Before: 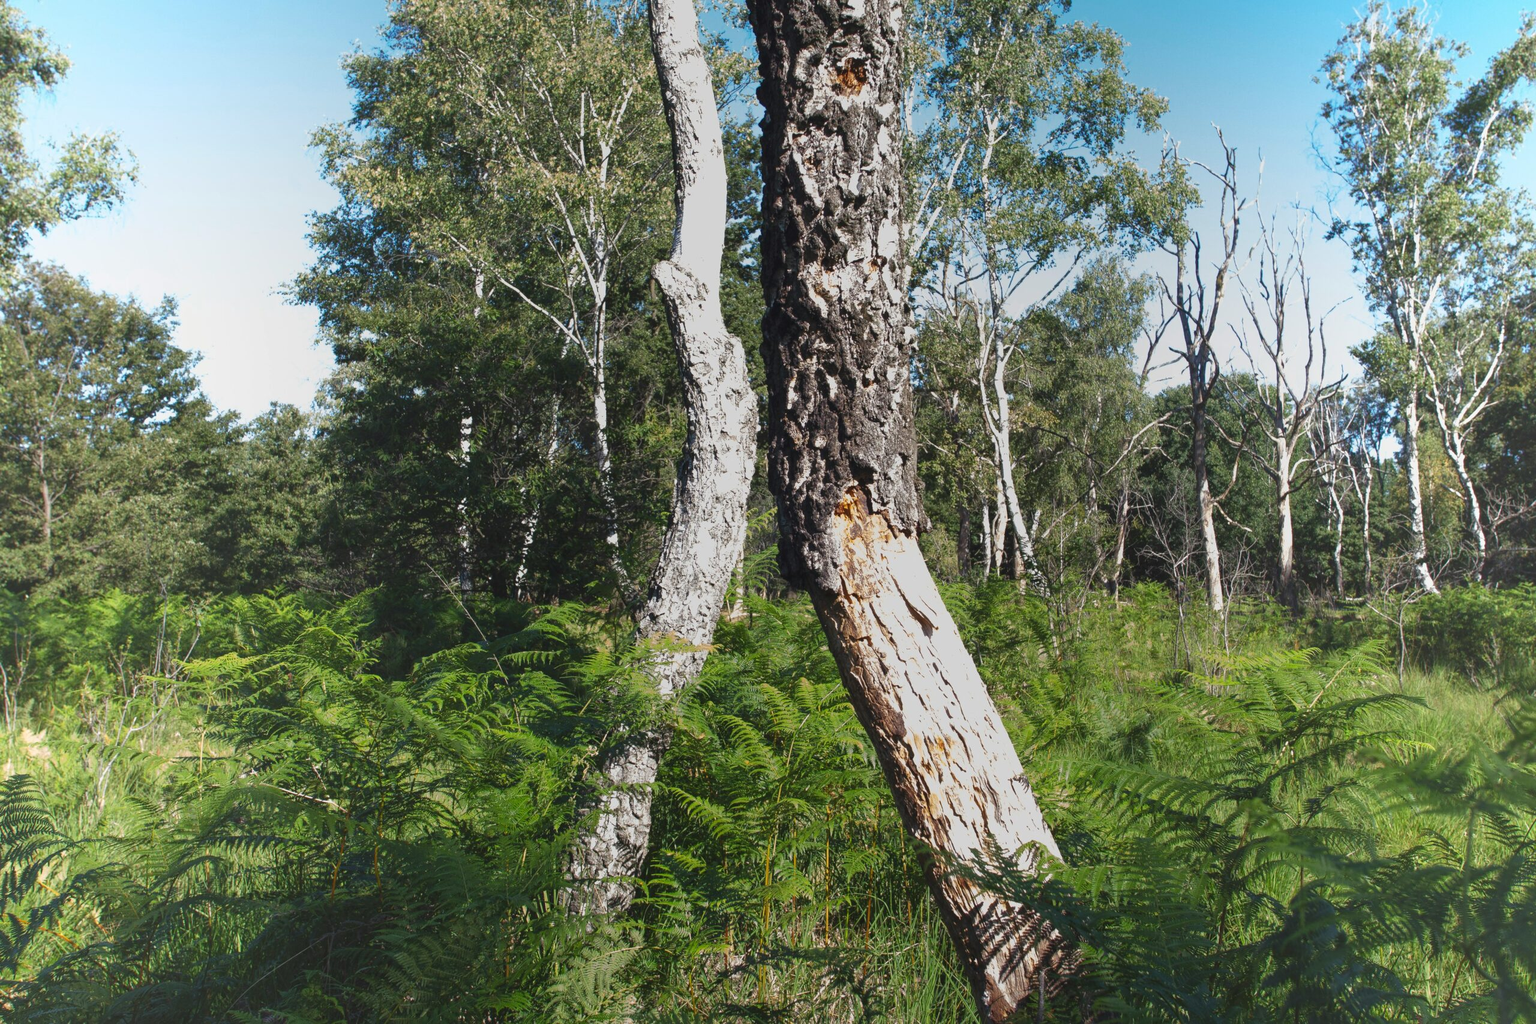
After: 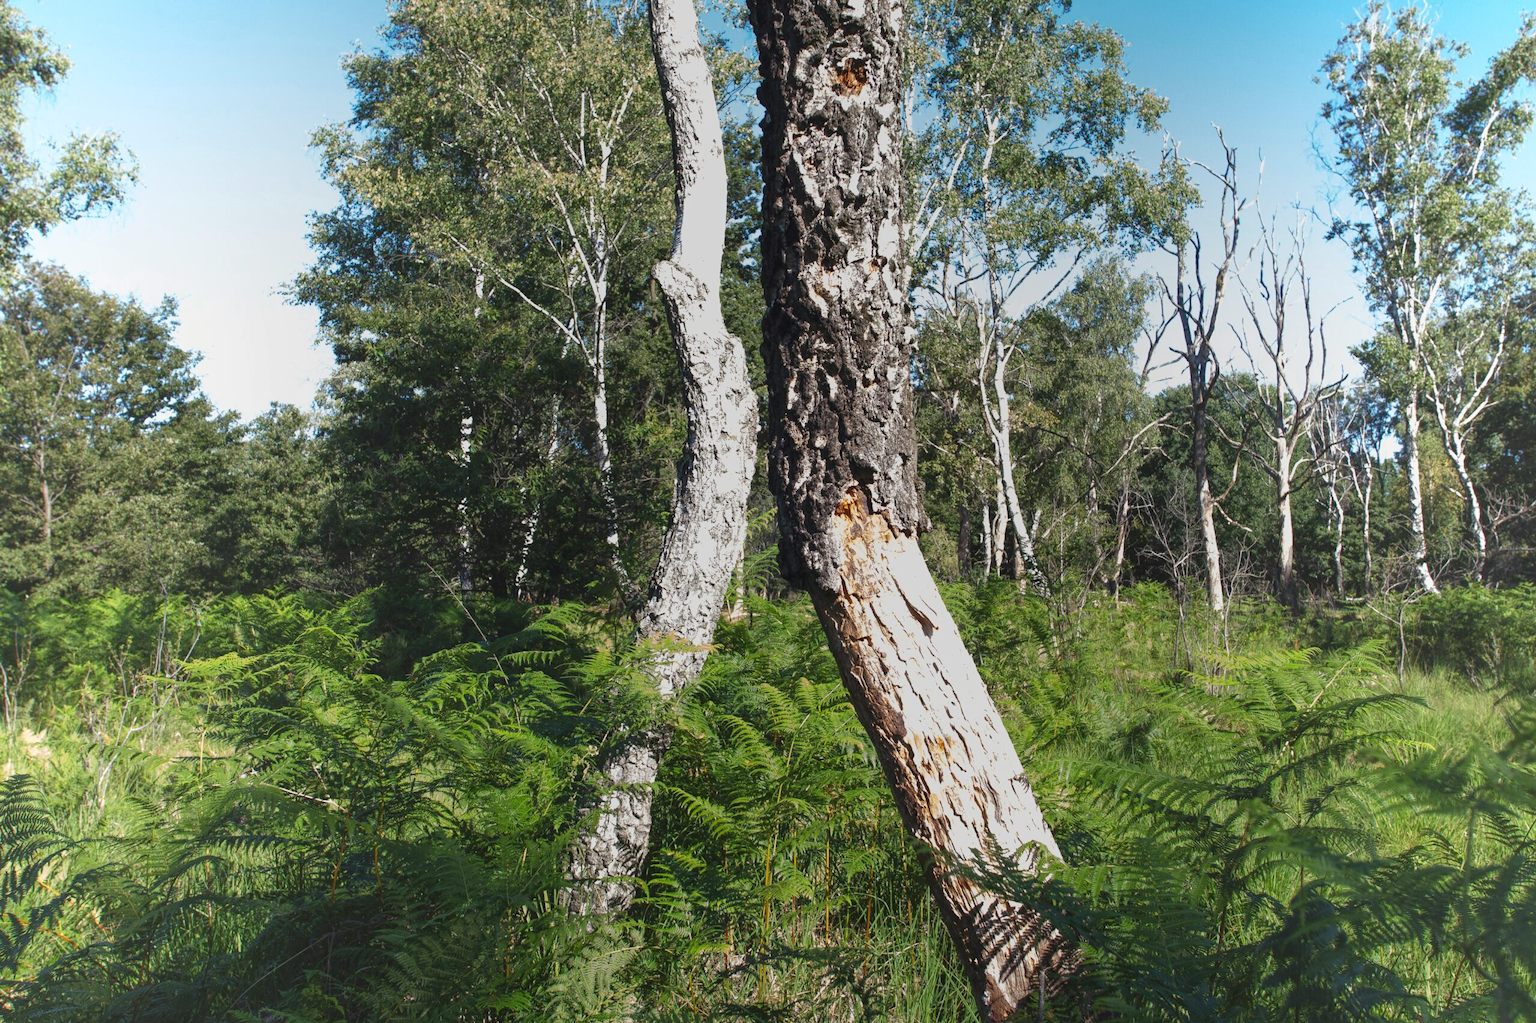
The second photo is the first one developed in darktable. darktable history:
local contrast: highlights 100%, shadows 97%, detail 119%, midtone range 0.2
